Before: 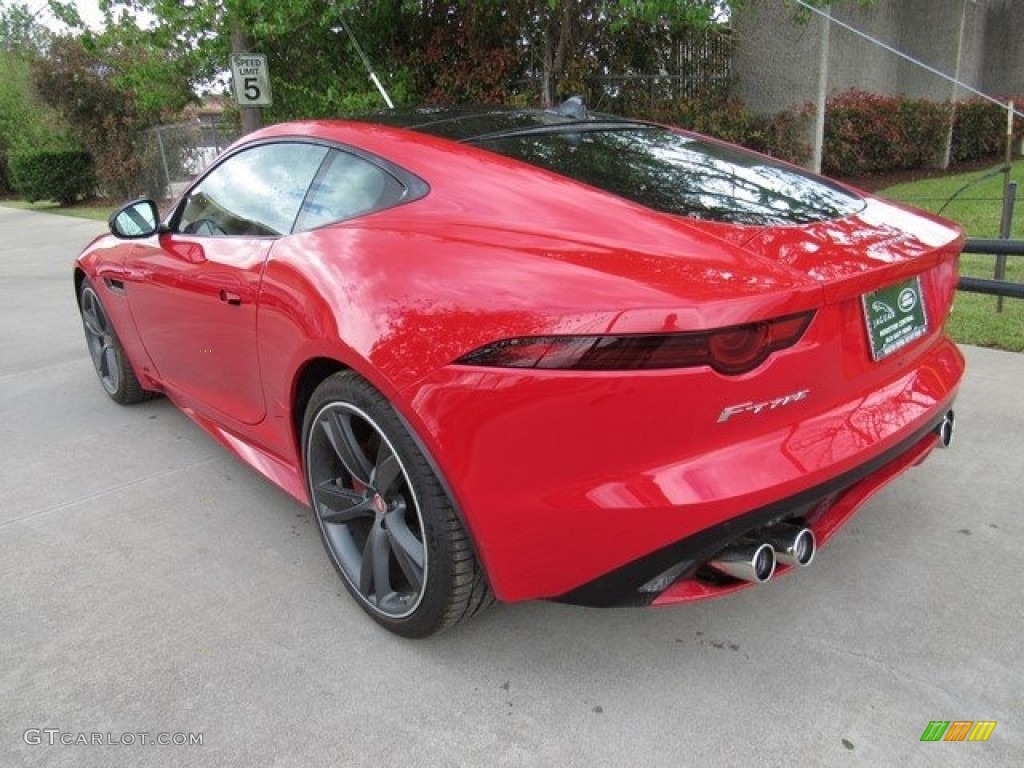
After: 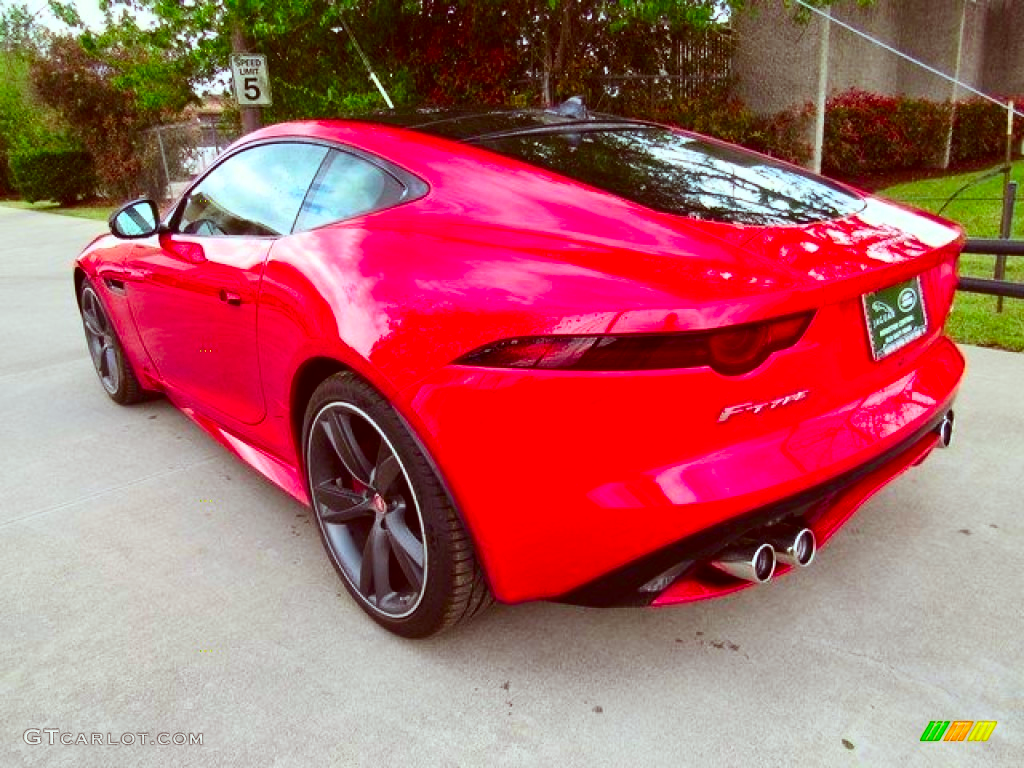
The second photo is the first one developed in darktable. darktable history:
contrast brightness saturation: contrast 0.26, brightness 0.016, saturation 0.853
color correction: highlights a* -6.97, highlights b* -0.181, shadows a* 20.48, shadows b* 11.68
